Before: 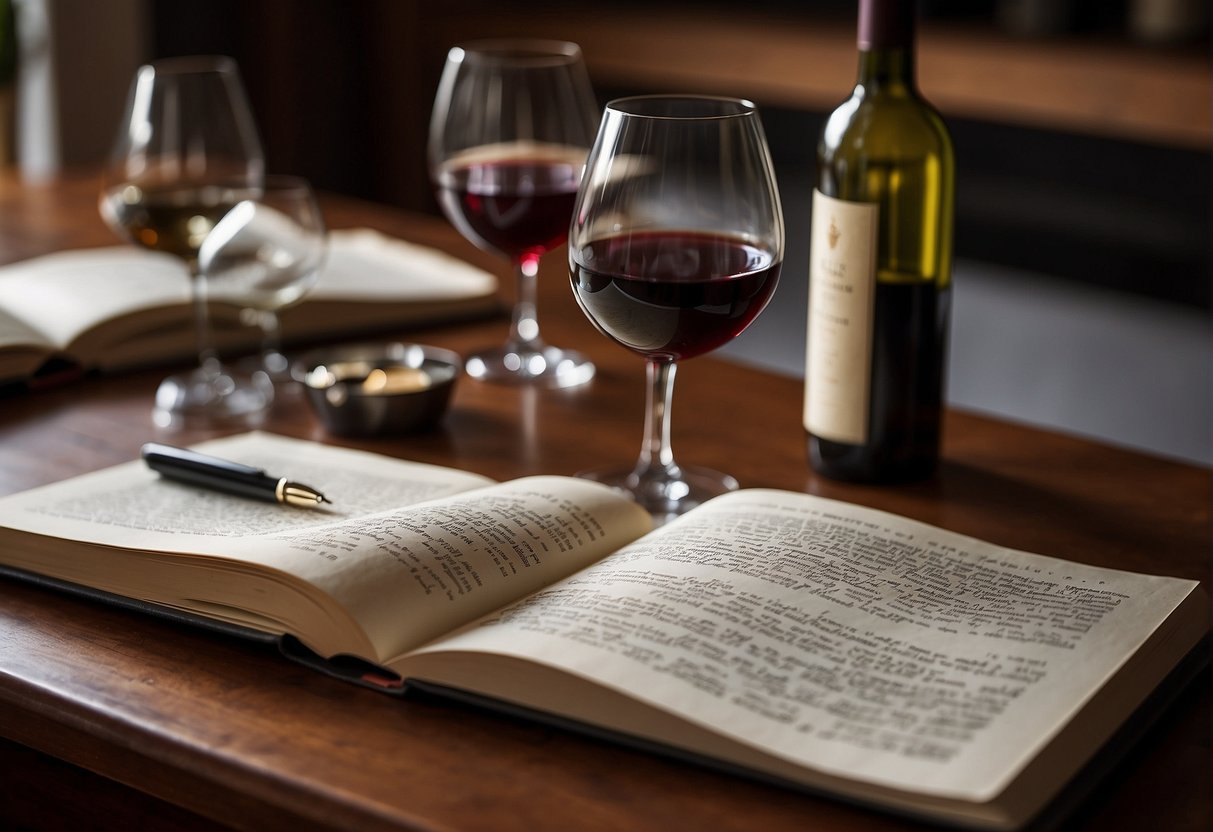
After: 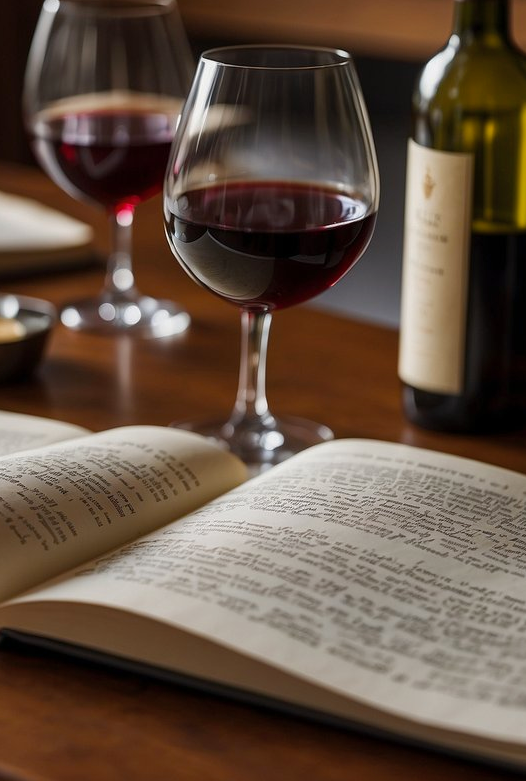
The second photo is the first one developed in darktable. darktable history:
color balance rgb: linear chroma grading › shadows 19.44%, linear chroma grading › highlights 3.42%, linear chroma grading › mid-tones 10.16%
contrast brightness saturation: contrast 0.01, saturation -0.05
shadows and highlights: shadows 25, white point adjustment -3, highlights -30
crop: left 33.452%, top 6.025%, right 23.155%
